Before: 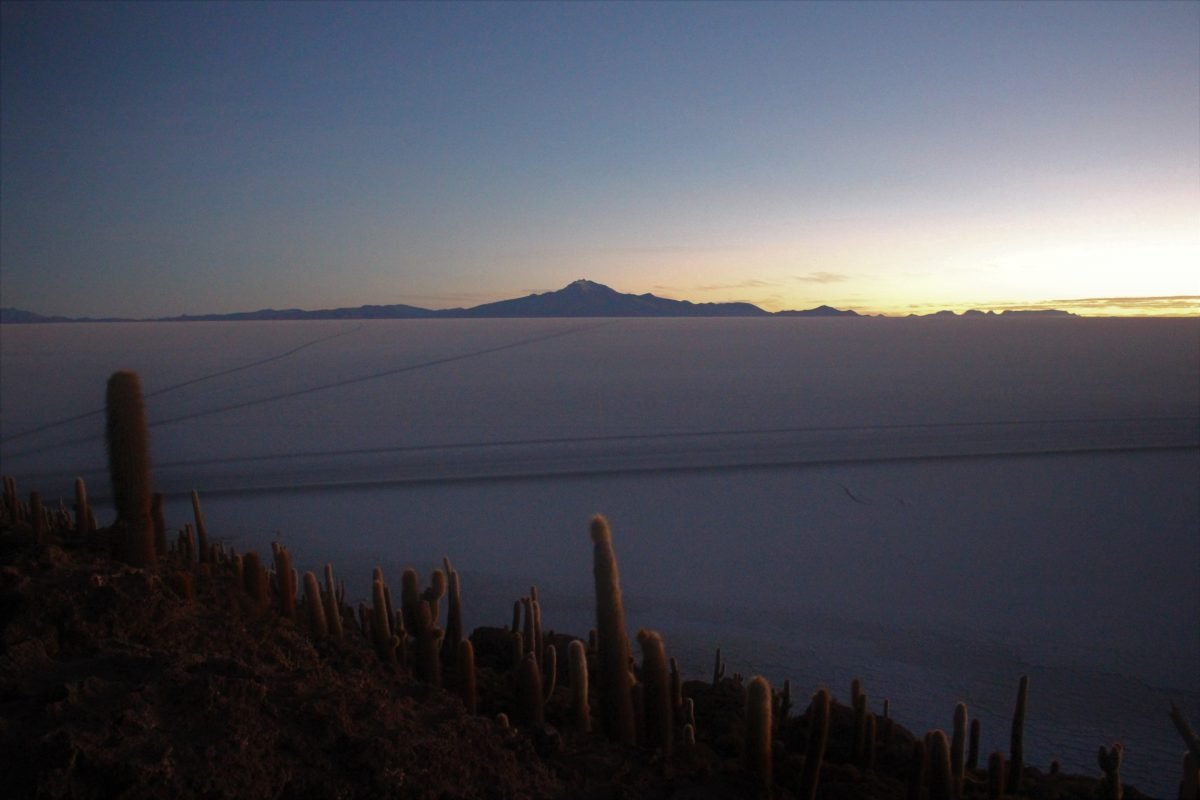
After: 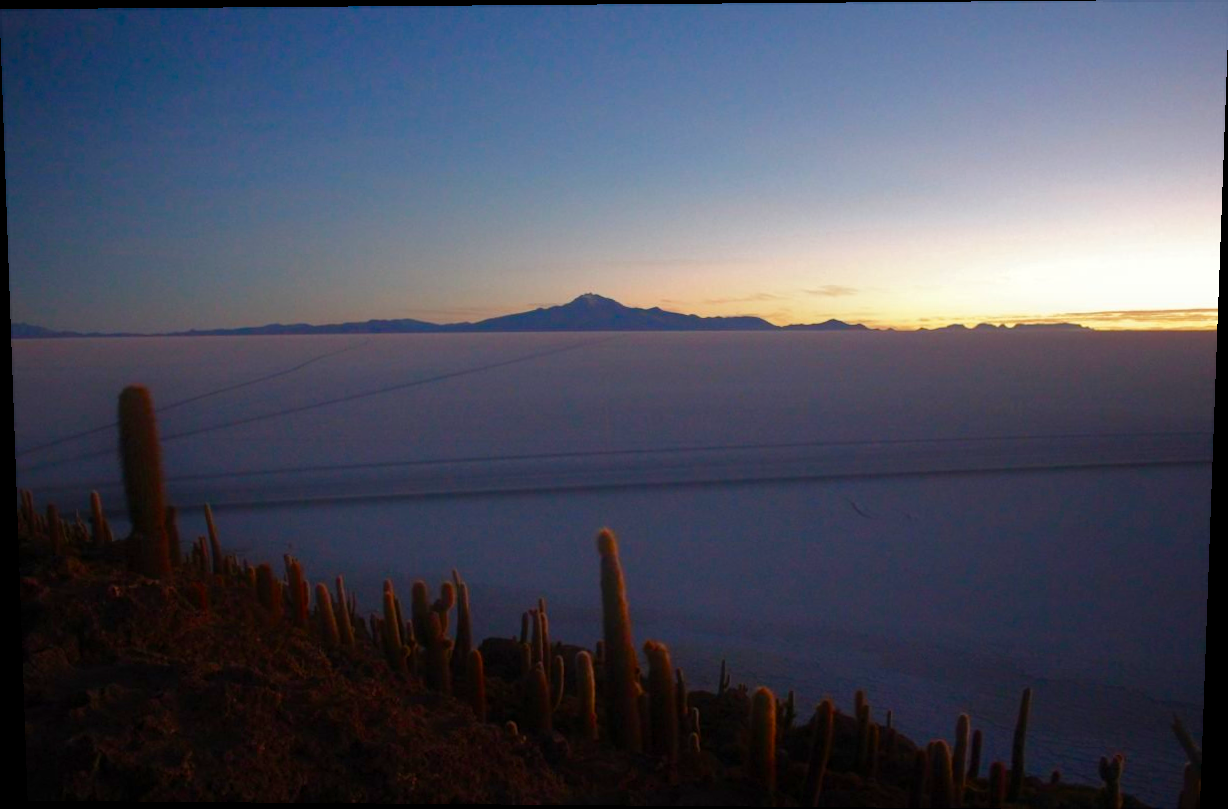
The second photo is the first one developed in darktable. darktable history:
rotate and perspective: lens shift (vertical) 0.048, lens shift (horizontal) -0.024, automatic cropping off
color zones: curves: ch1 [(0.309, 0.524) (0.41, 0.329) (0.508, 0.509)]; ch2 [(0.25, 0.457) (0.75, 0.5)]
color balance rgb: perceptual saturation grading › global saturation 35%, perceptual saturation grading › highlights -25%, perceptual saturation grading › shadows 50%
